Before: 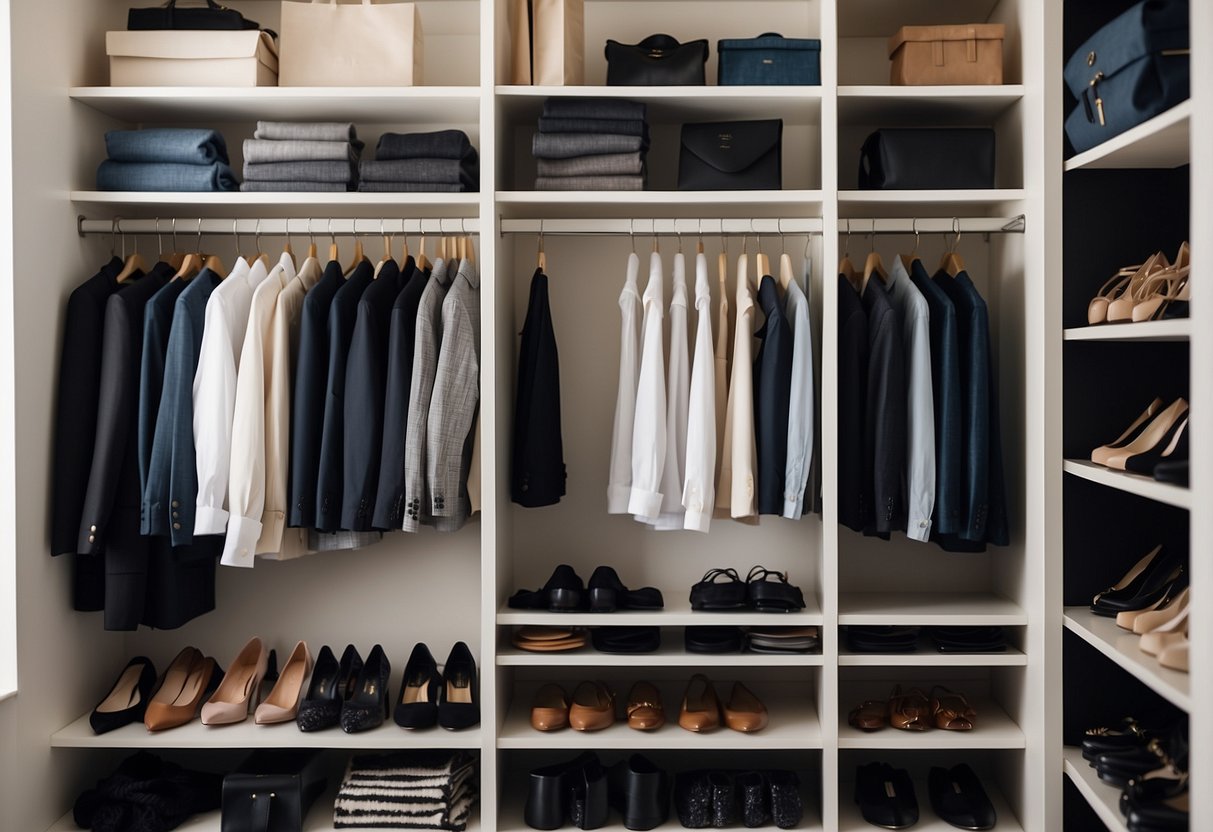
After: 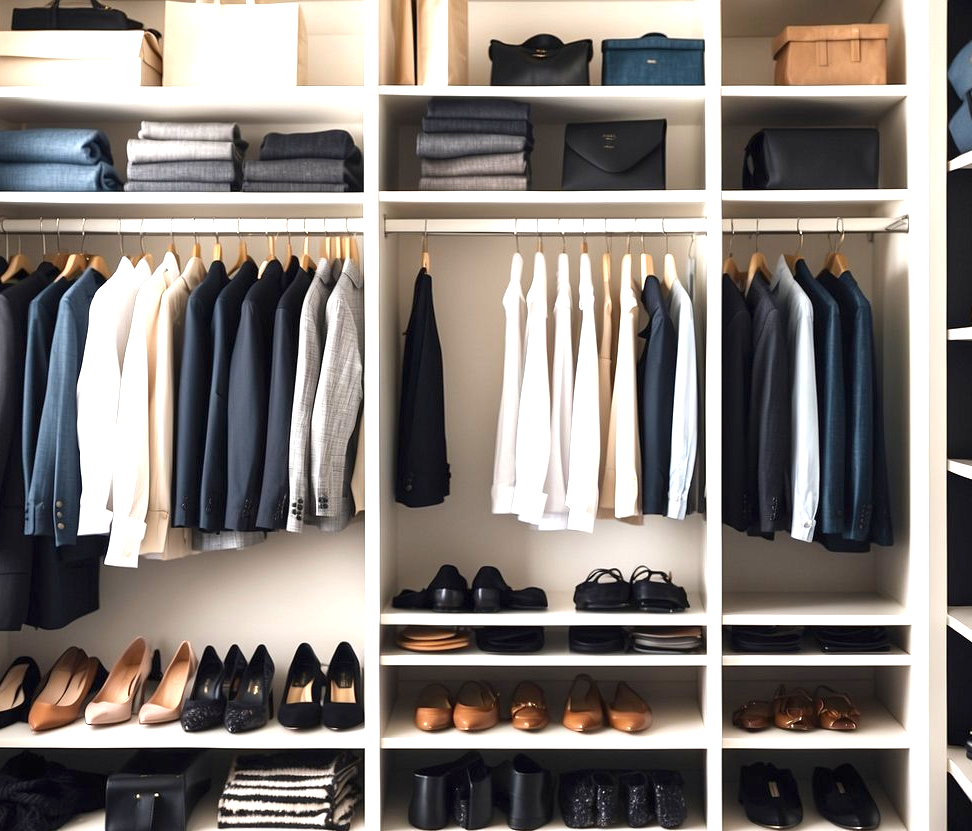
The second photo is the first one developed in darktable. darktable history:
exposure: black level correction 0, exposure 1.3 EV, compensate exposure bias true, compensate highlight preservation false
crop and rotate: left 9.597%, right 10.195%
shadows and highlights: shadows 37.27, highlights -28.18, soften with gaussian
